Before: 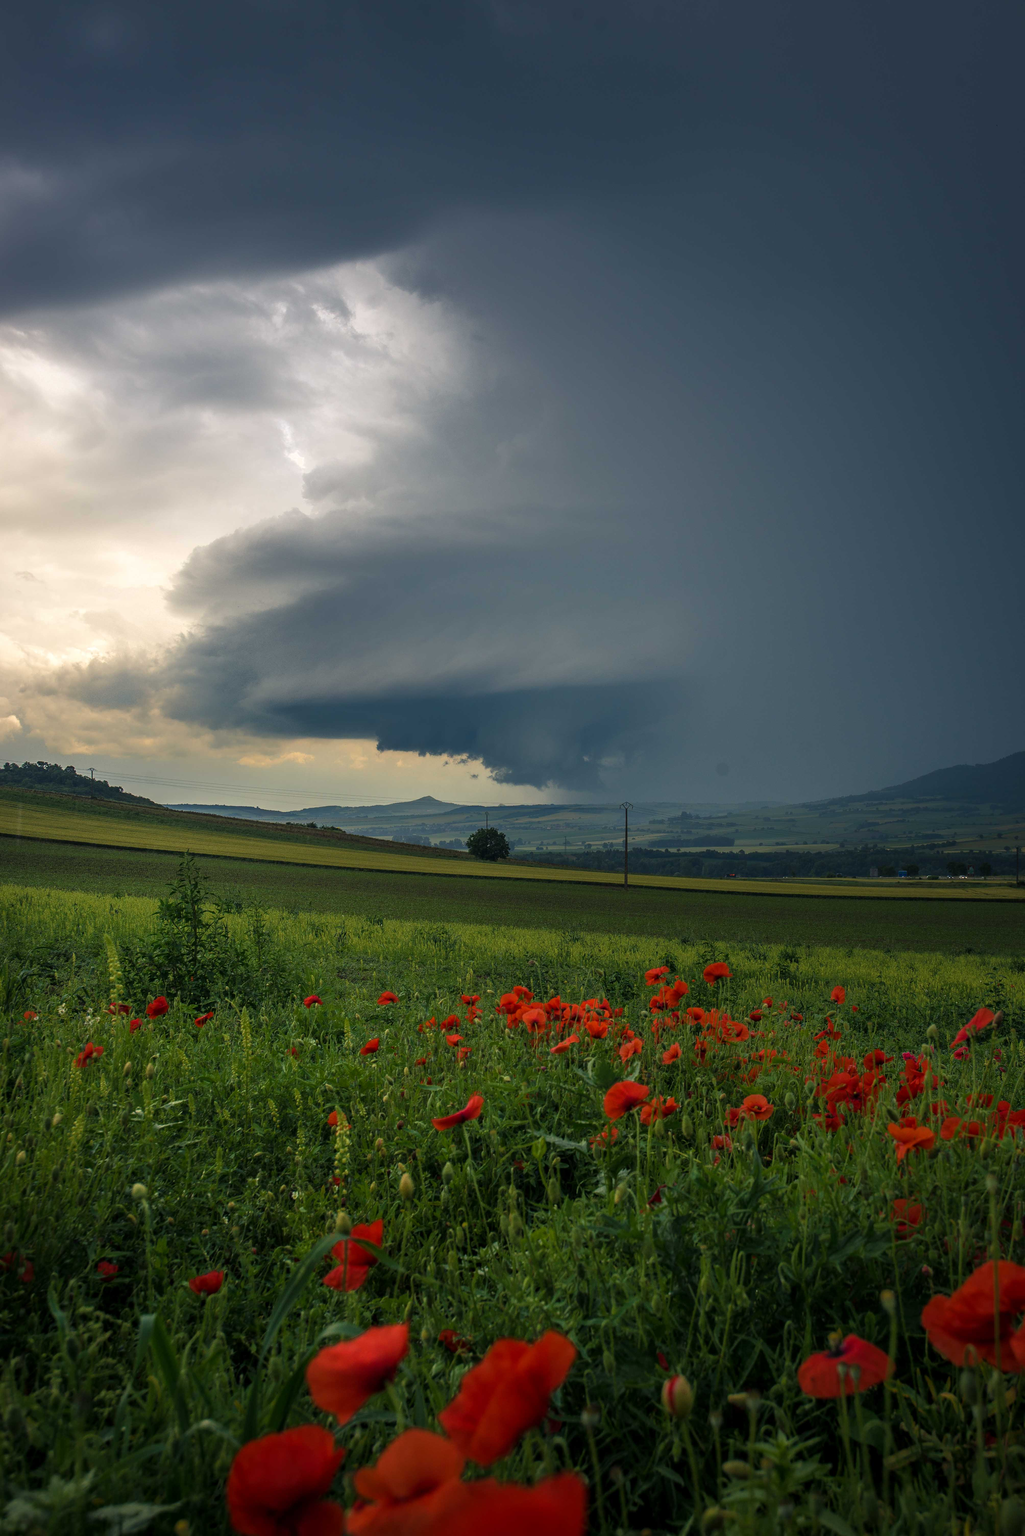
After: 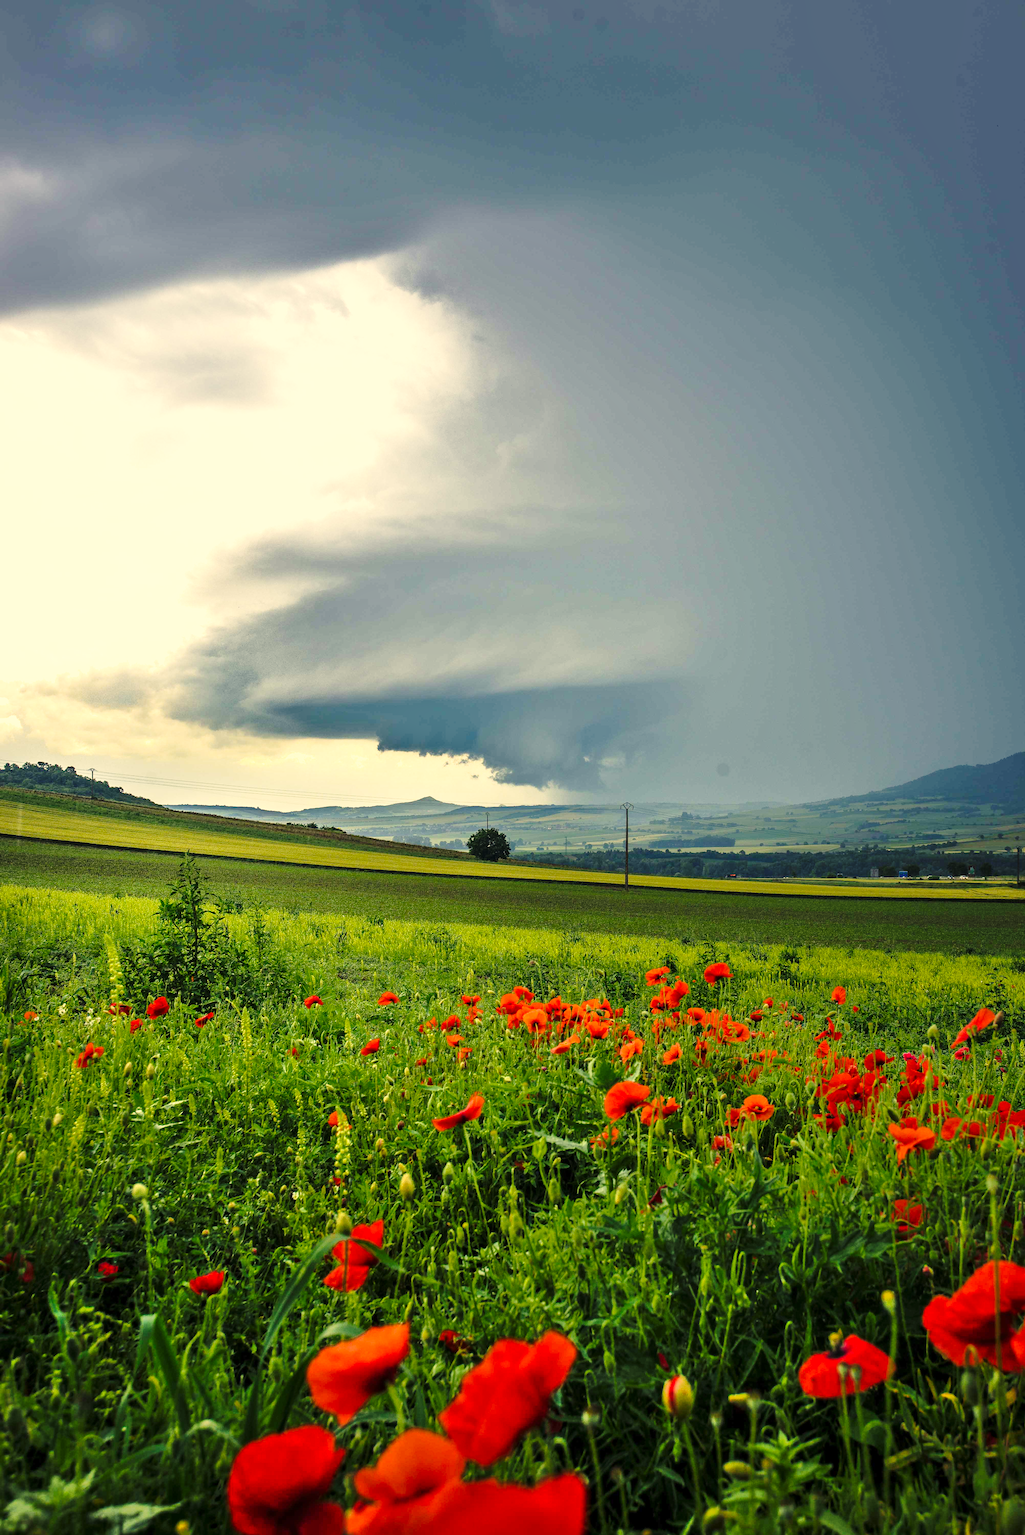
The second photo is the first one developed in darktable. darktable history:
color correction: highlights a* 1.34, highlights b* 17.68
exposure: exposure 0.603 EV, compensate highlight preservation false
tone equalizer: -8 EV -0.377 EV, -7 EV -0.414 EV, -6 EV -0.337 EV, -5 EV -0.242 EV, -3 EV 0.212 EV, -2 EV 0.353 EV, -1 EV 0.409 EV, +0 EV 0.443 EV
base curve: curves: ch0 [(0, 0) (0.028, 0.03) (0.121, 0.232) (0.46, 0.748) (0.859, 0.968) (1, 1)], preserve colors none
shadows and highlights: soften with gaussian
